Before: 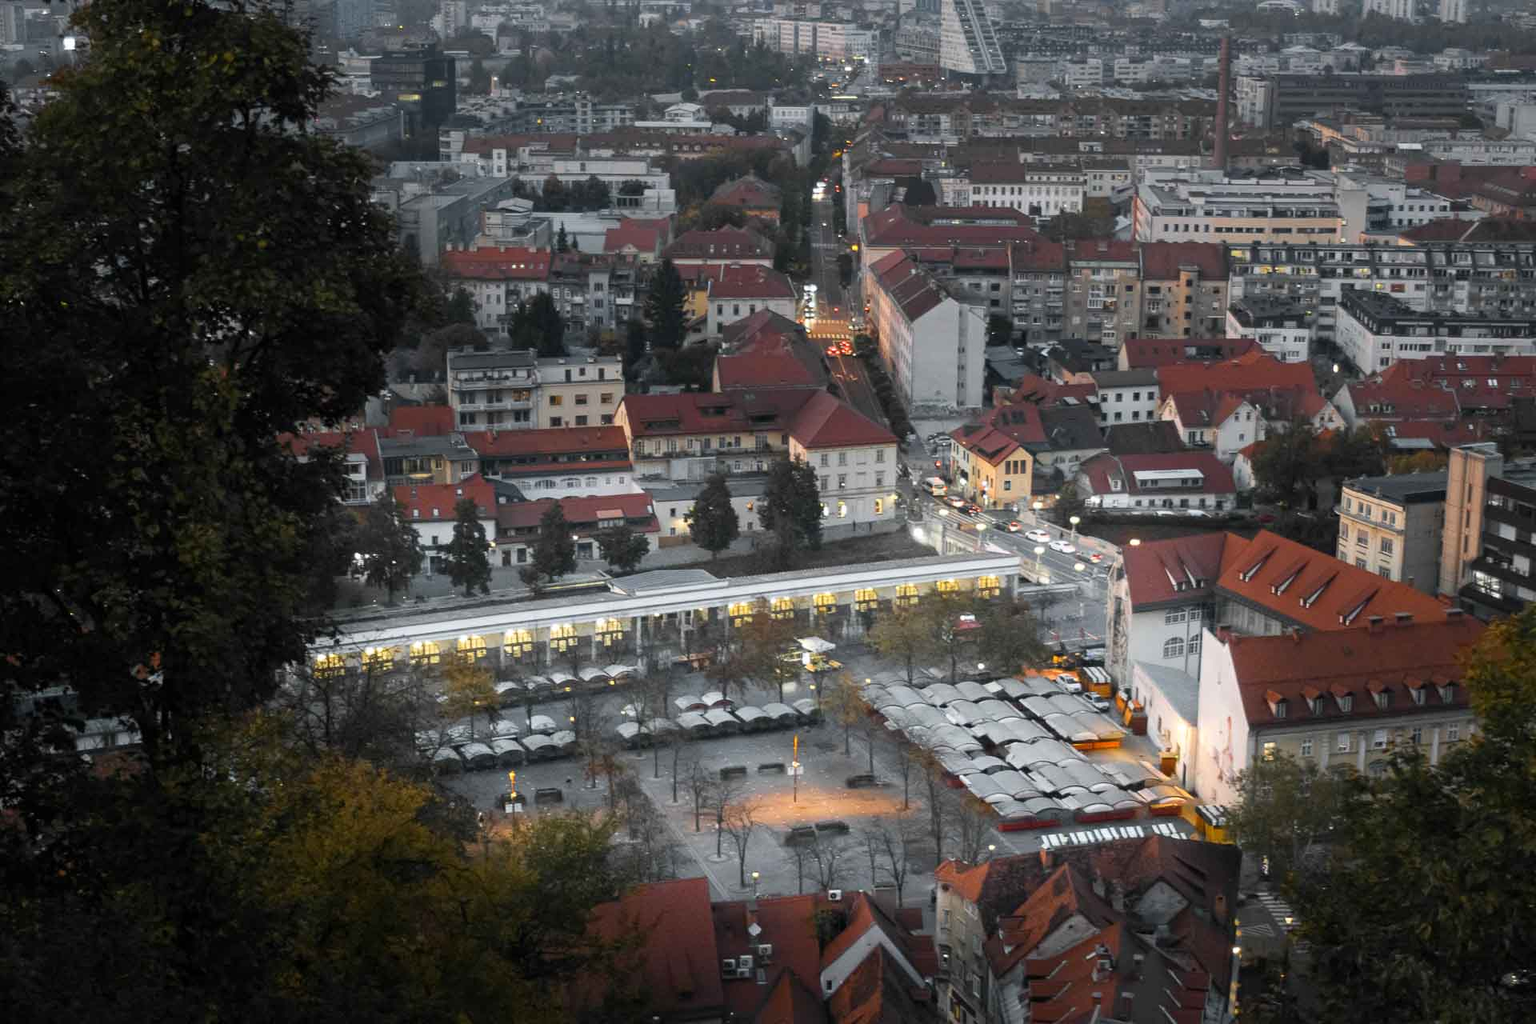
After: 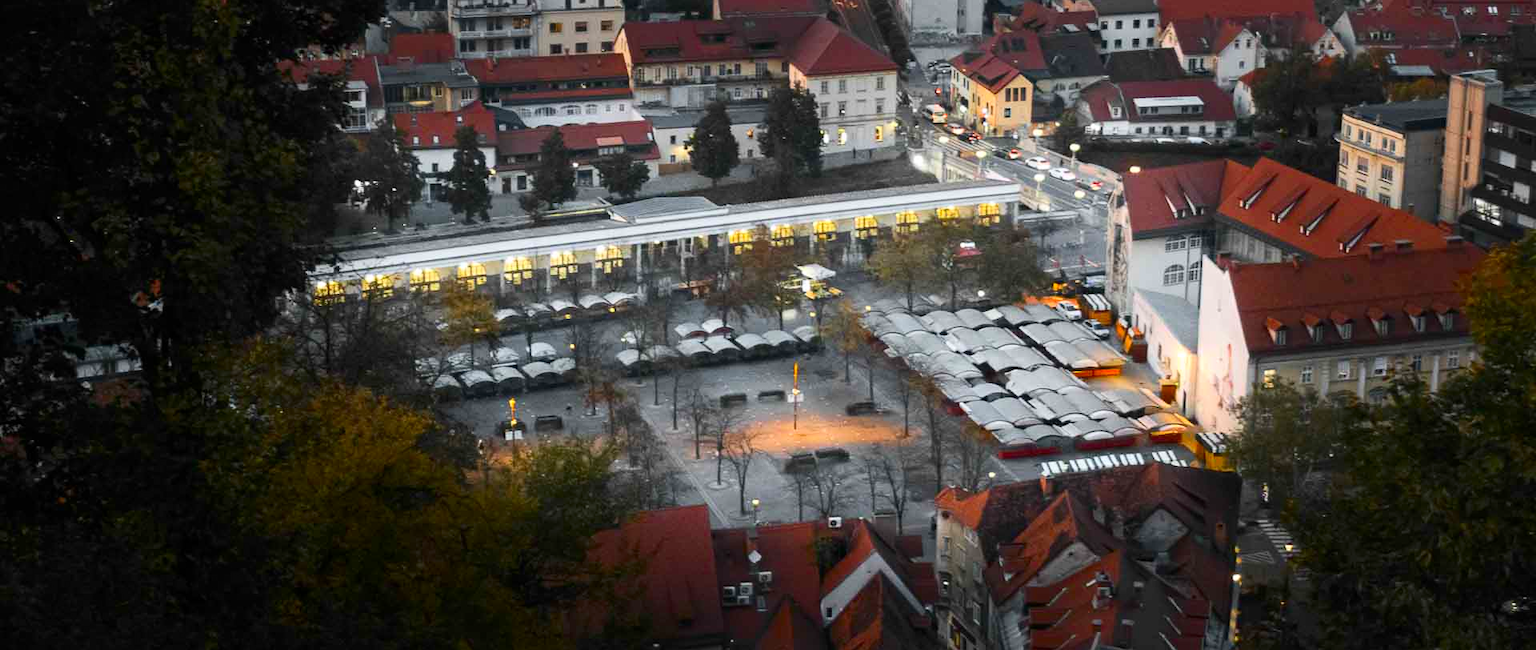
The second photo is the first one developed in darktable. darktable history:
crop and rotate: top 36.435%
contrast brightness saturation: contrast 0.16, saturation 0.32
